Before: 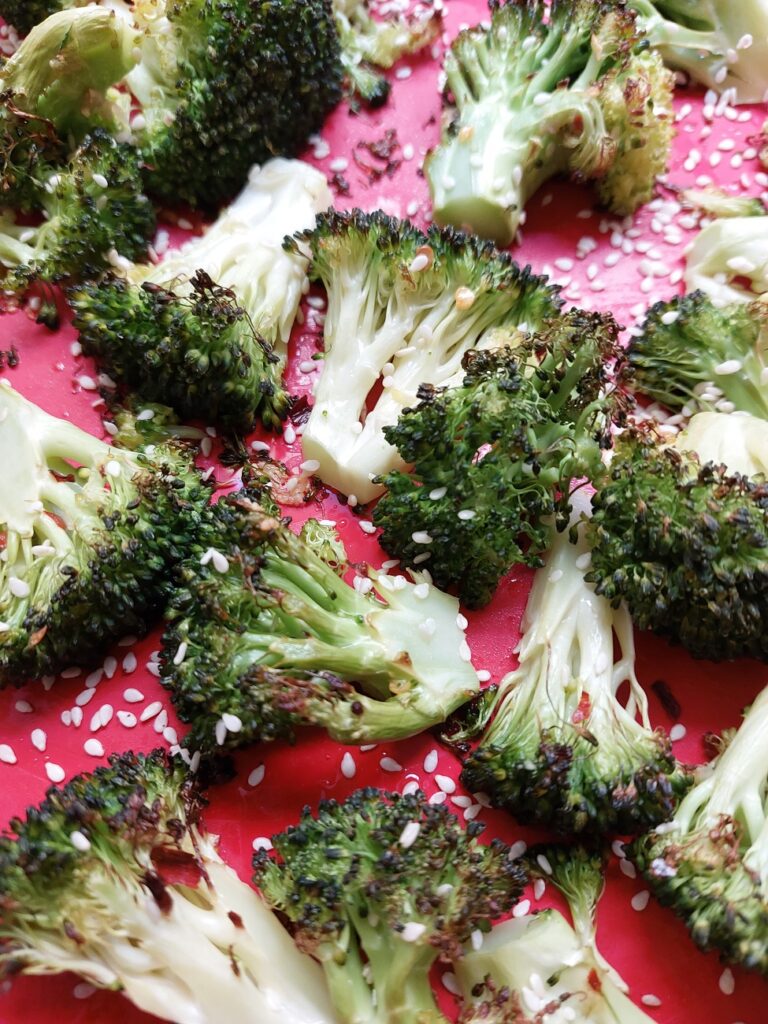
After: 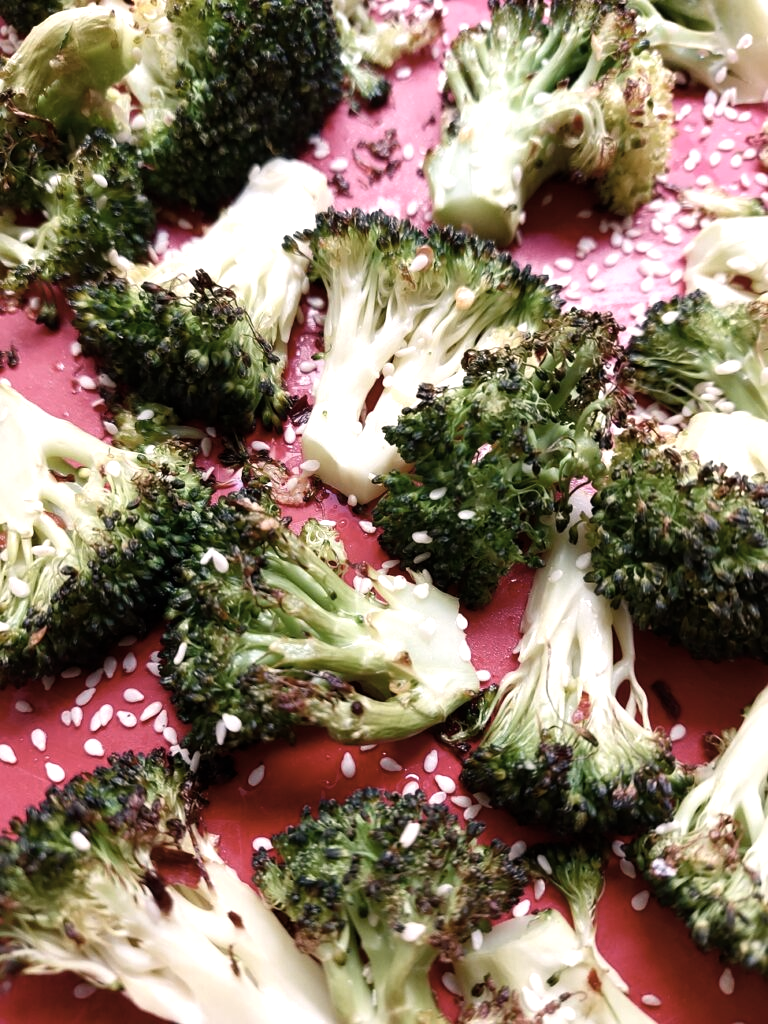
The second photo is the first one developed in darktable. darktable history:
color correction: highlights a* 5.59, highlights b* 5.24, saturation 0.68
color balance rgb: shadows lift › luminance -20%, power › hue 72.24°, highlights gain › luminance 15%, global offset › hue 171.6°, perceptual saturation grading › highlights -15%, perceptual saturation grading › shadows 25%, global vibrance 30%, contrast 10%
